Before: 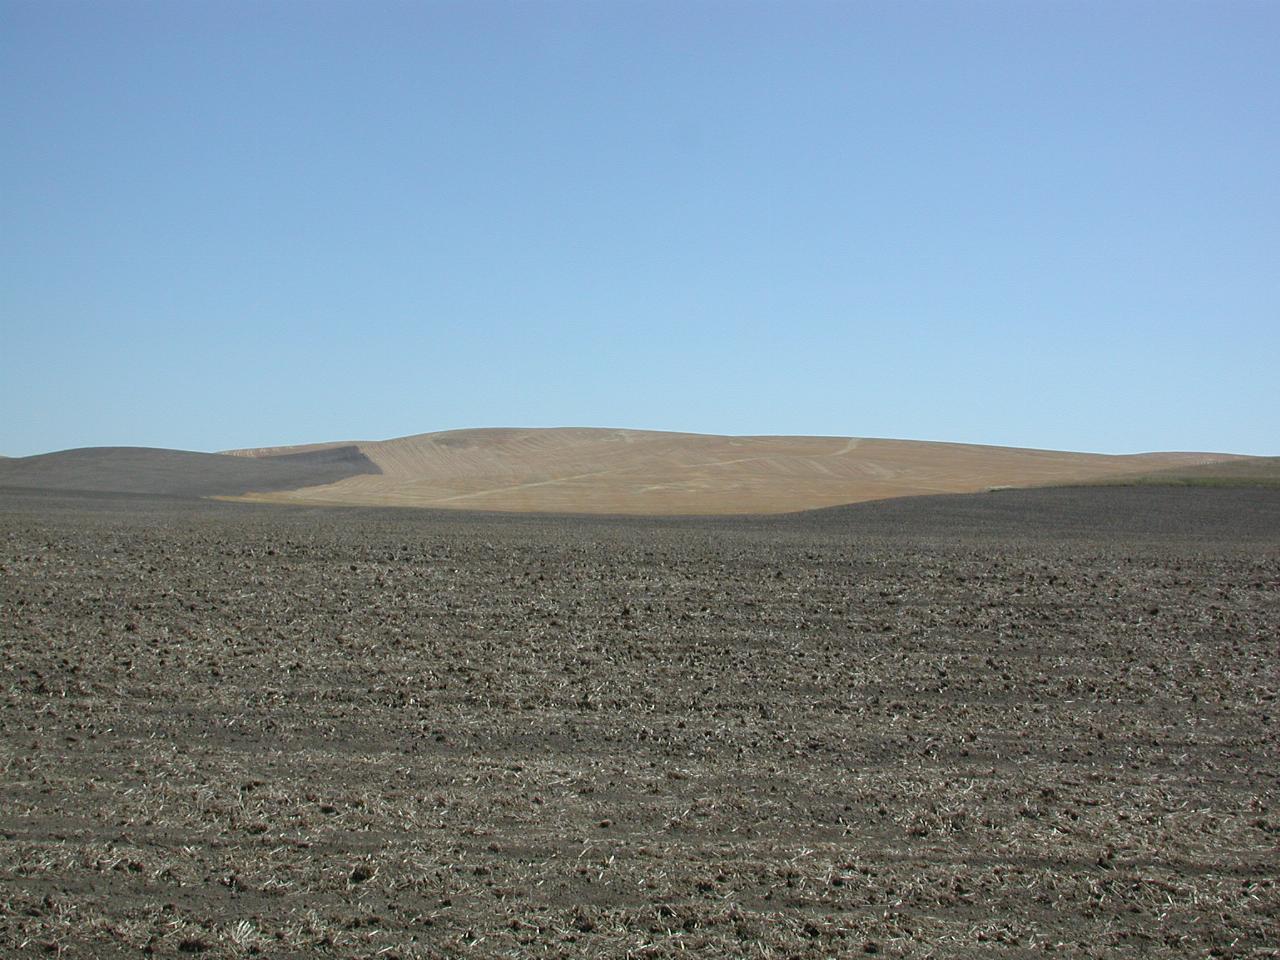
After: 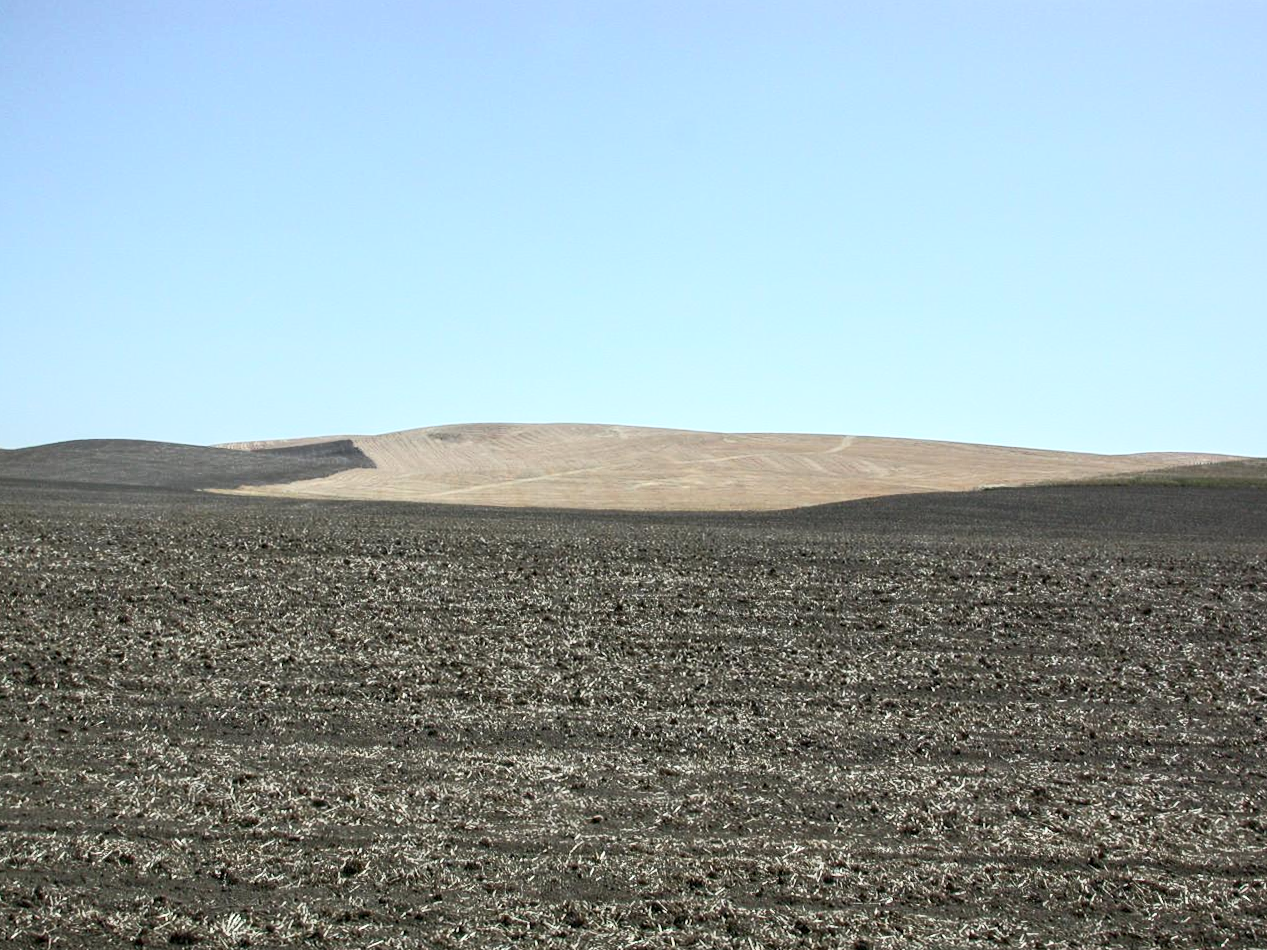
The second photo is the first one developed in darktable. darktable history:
local contrast: detail 130%
tone curve: curves: ch0 [(0, 0) (0.003, 0.003) (0.011, 0.008) (0.025, 0.018) (0.044, 0.04) (0.069, 0.062) (0.1, 0.09) (0.136, 0.121) (0.177, 0.158) (0.224, 0.197) (0.277, 0.255) (0.335, 0.314) (0.399, 0.391) (0.468, 0.496) (0.543, 0.683) (0.623, 0.801) (0.709, 0.883) (0.801, 0.94) (0.898, 0.984) (1, 1)], color space Lab, independent channels, preserve colors none
crop and rotate: angle -0.432°
